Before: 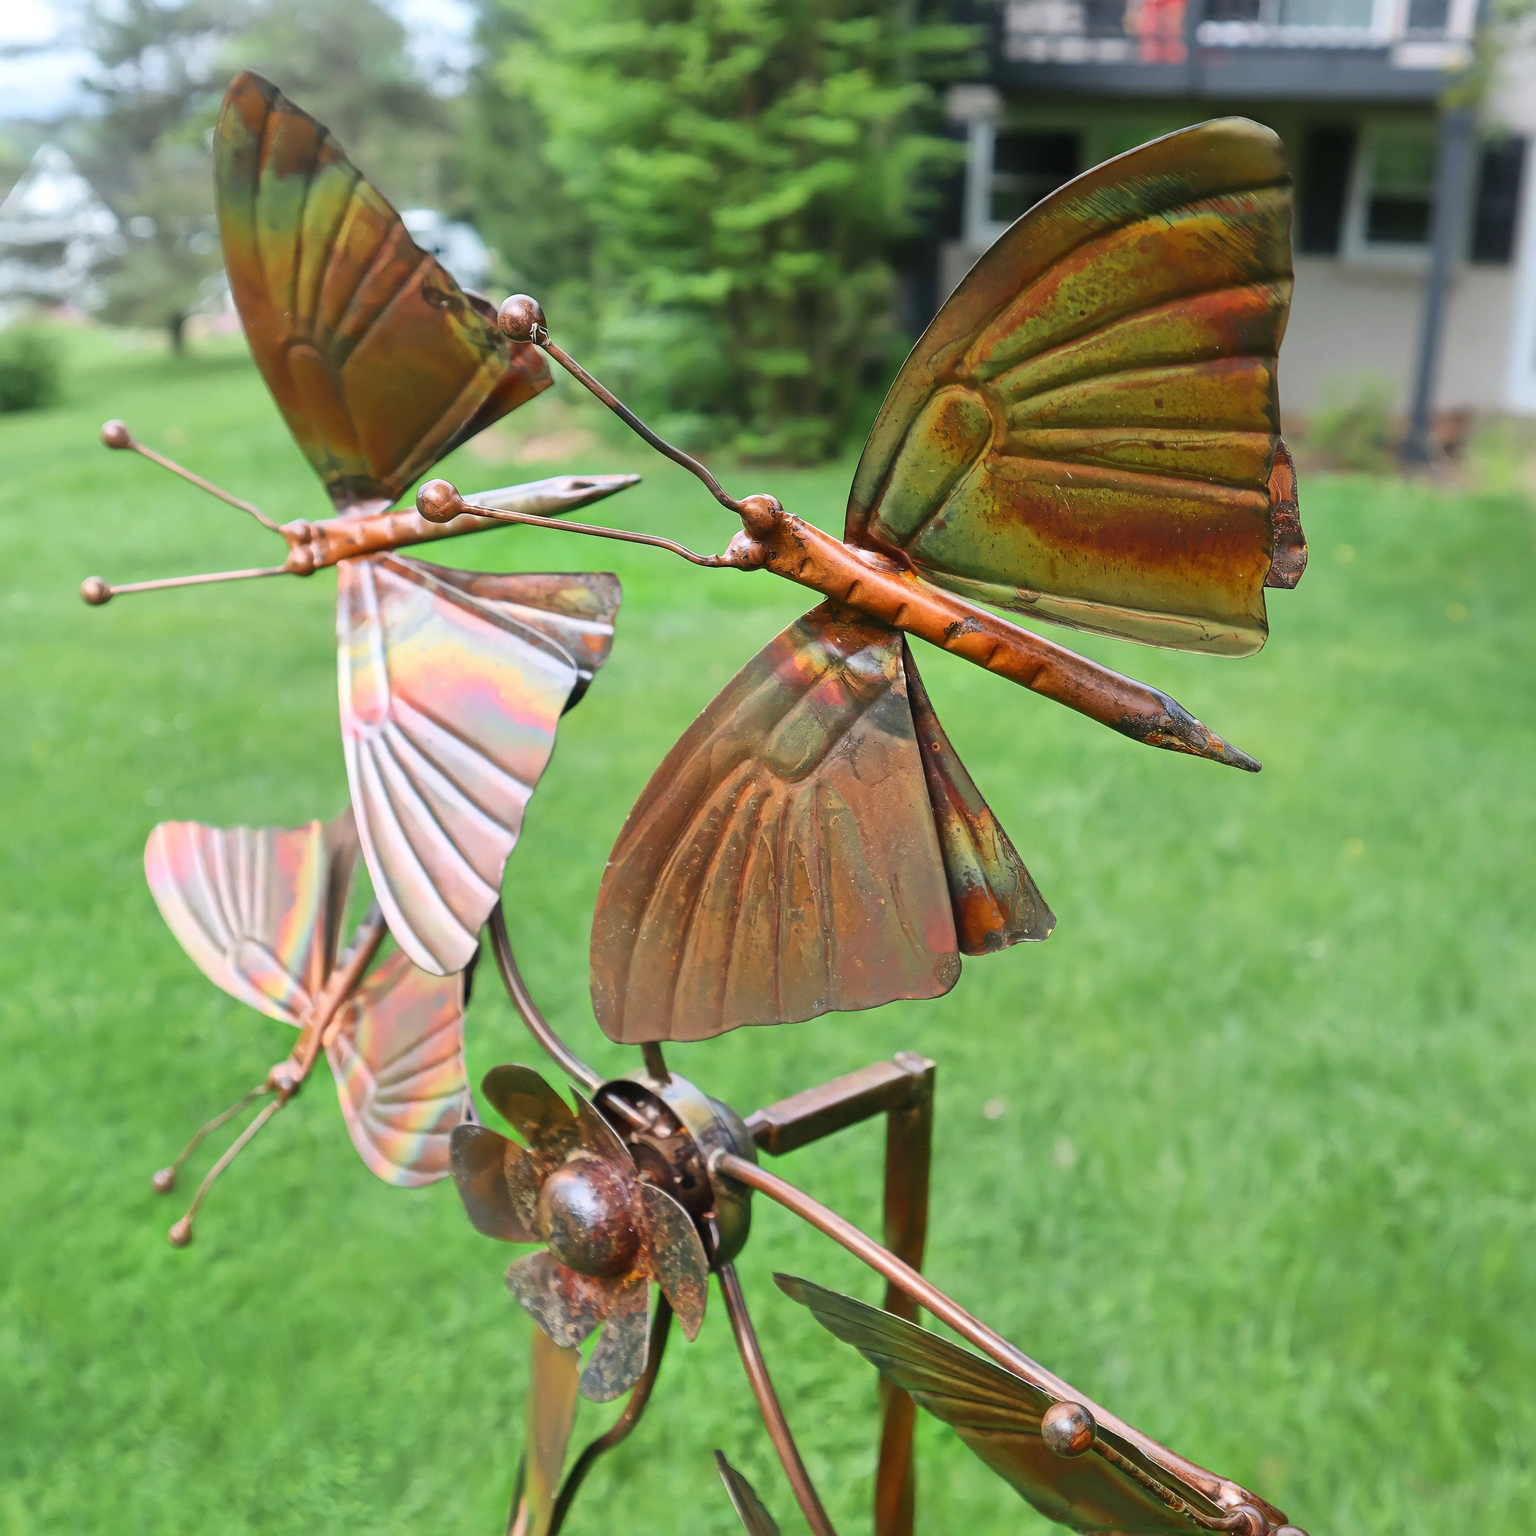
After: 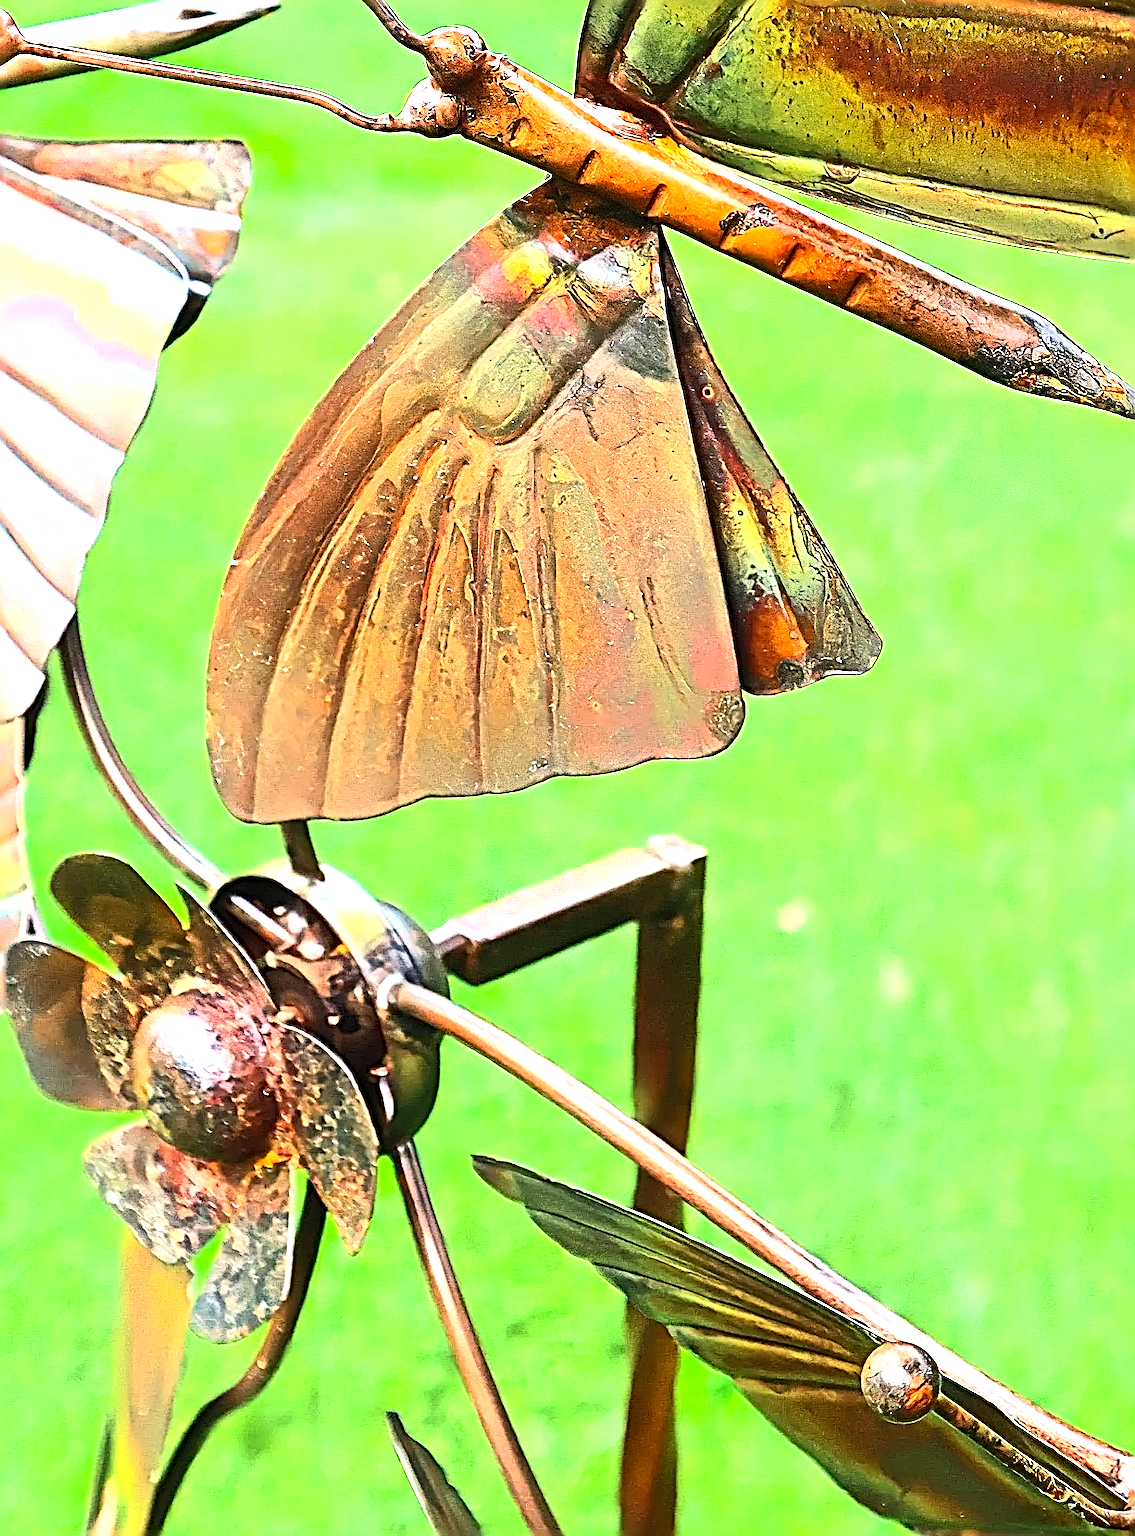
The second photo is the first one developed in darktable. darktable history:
sharpen: radius 4.049, amount 1.983
tone equalizer: -8 EV -1.11 EV, -7 EV -0.997 EV, -6 EV -0.836 EV, -5 EV -0.546 EV, -3 EV 0.543 EV, -2 EV 0.852 EV, -1 EV 1.01 EV, +0 EV 1.07 EV, edges refinement/feathering 500, mask exposure compensation -1.57 EV, preserve details no
contrast brightness saturation: contrast 0.199, brightness 0.17, saturation 0.225
crop and rotate: left 29.169%, top 31.008%, right 19.813%
haze removal: compatibility mode true, adaptive false
exposure: exposure 0.496 EV, compensate highlight preservation false
